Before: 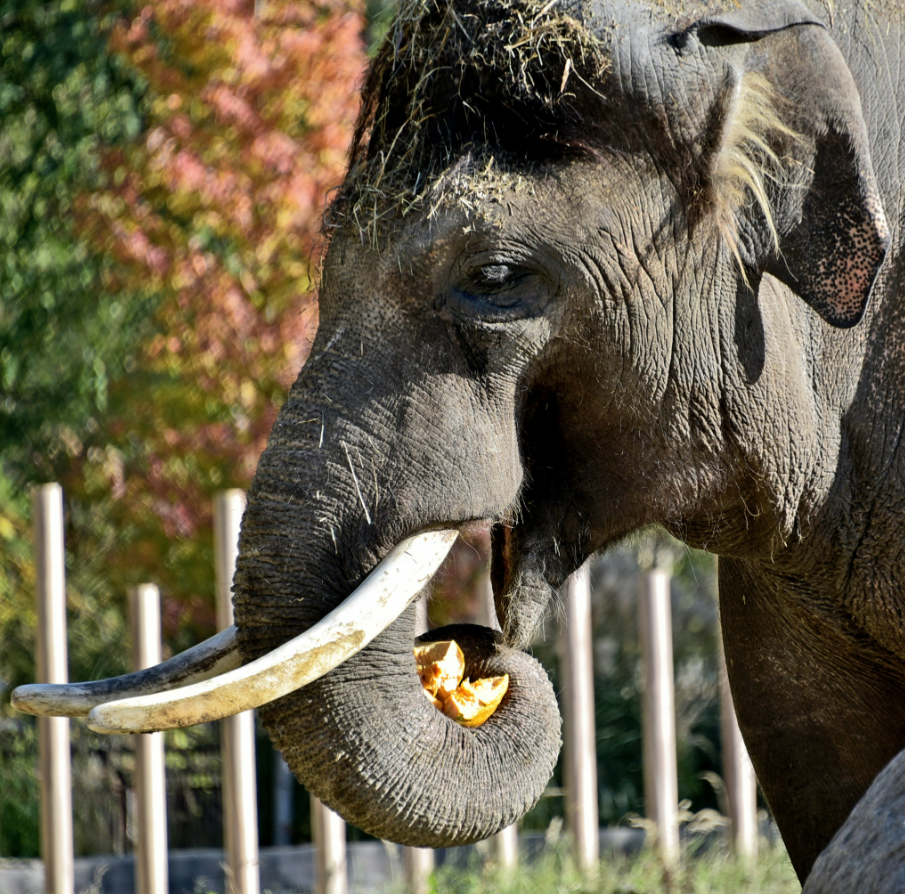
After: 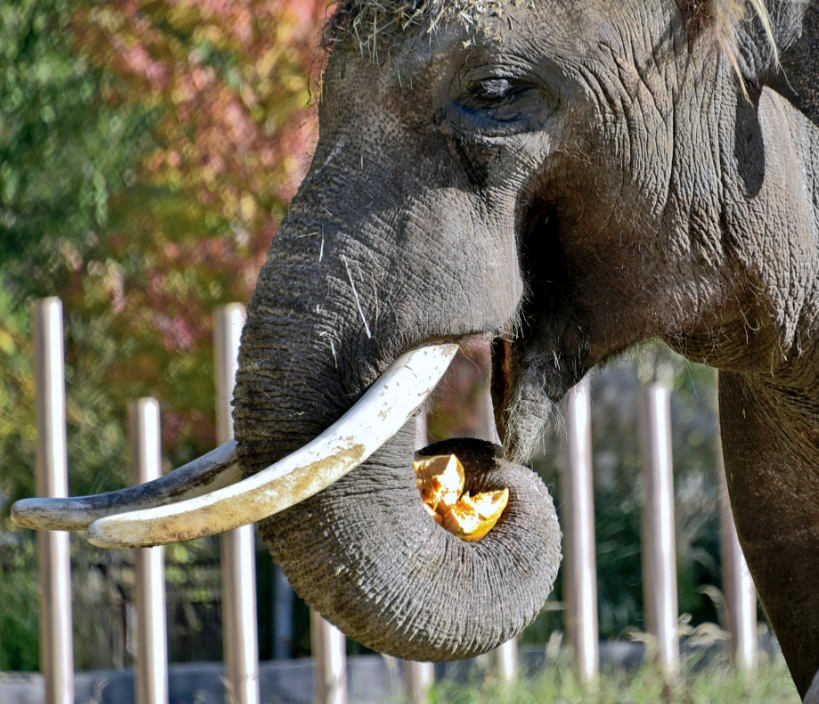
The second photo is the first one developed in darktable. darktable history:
crop: top 20.916%, right 9.437%, bottom 0.316%
shadows and highlights: on, module defaults
color calibration: illuminant as shot in camera, x 0.358, y 0.373, temperature 4628.91 K
